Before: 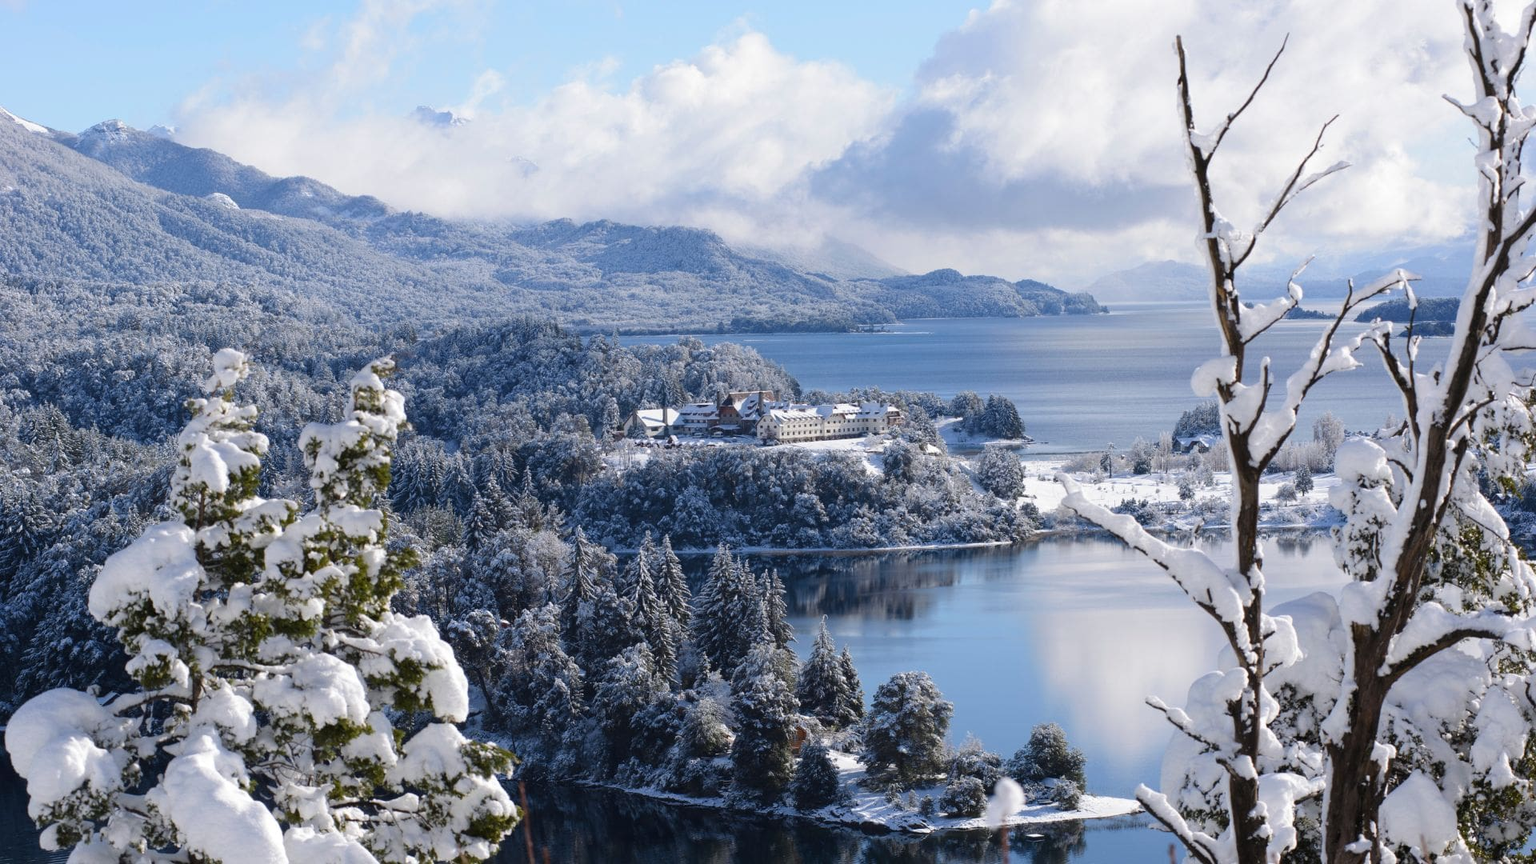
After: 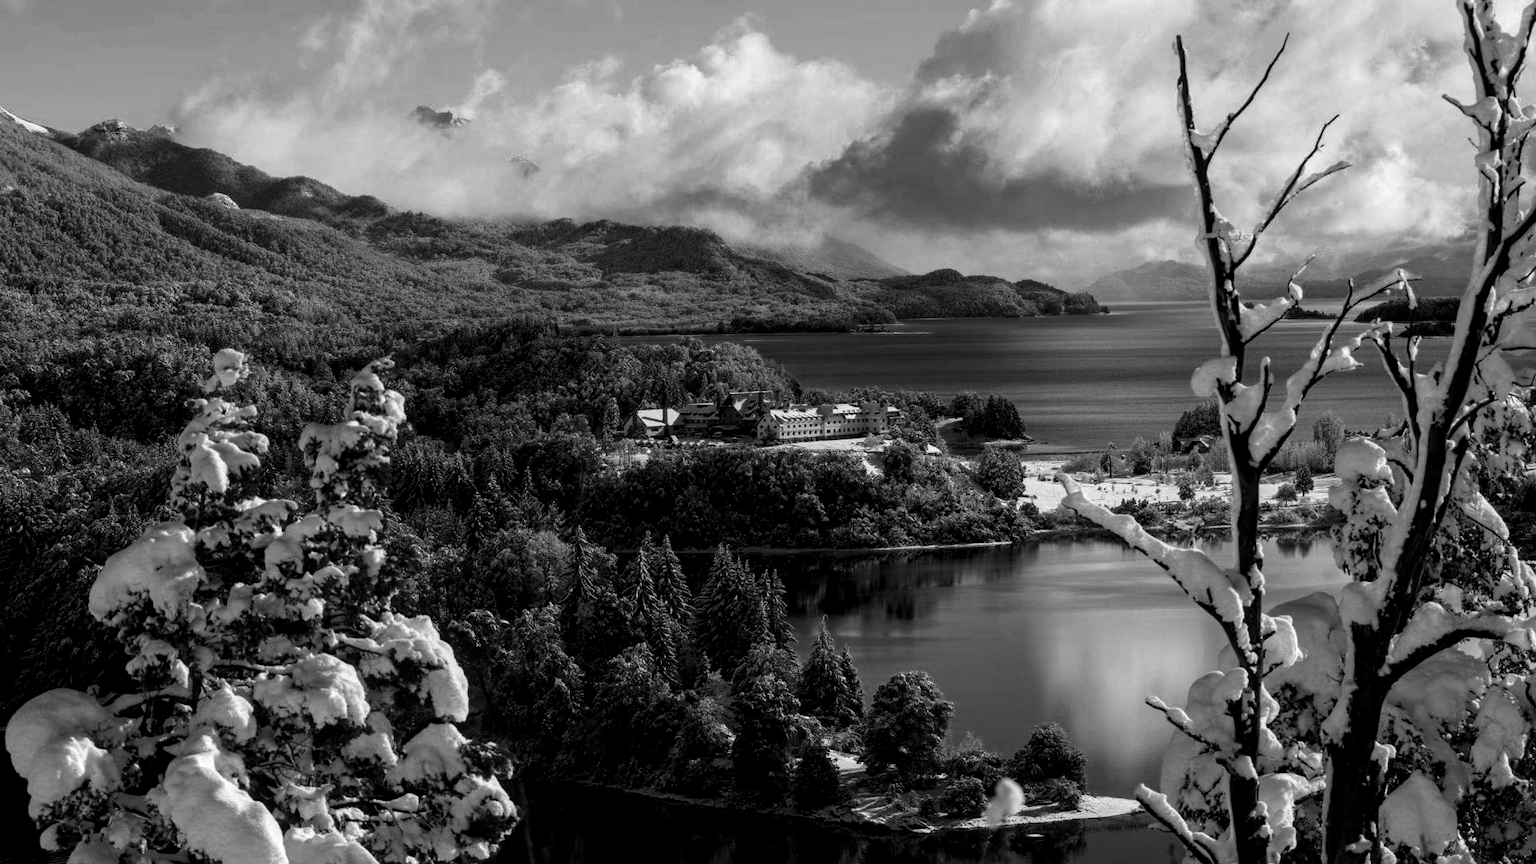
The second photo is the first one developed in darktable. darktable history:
local contrast: on, module defaults
color balance rgb: perceptual saturation grading › global saturation 29.757%, saturation formula JzAzBz (2021)
contrast brightness saturation: contrast -0.032, brightness -0.576, saturation -0.993
